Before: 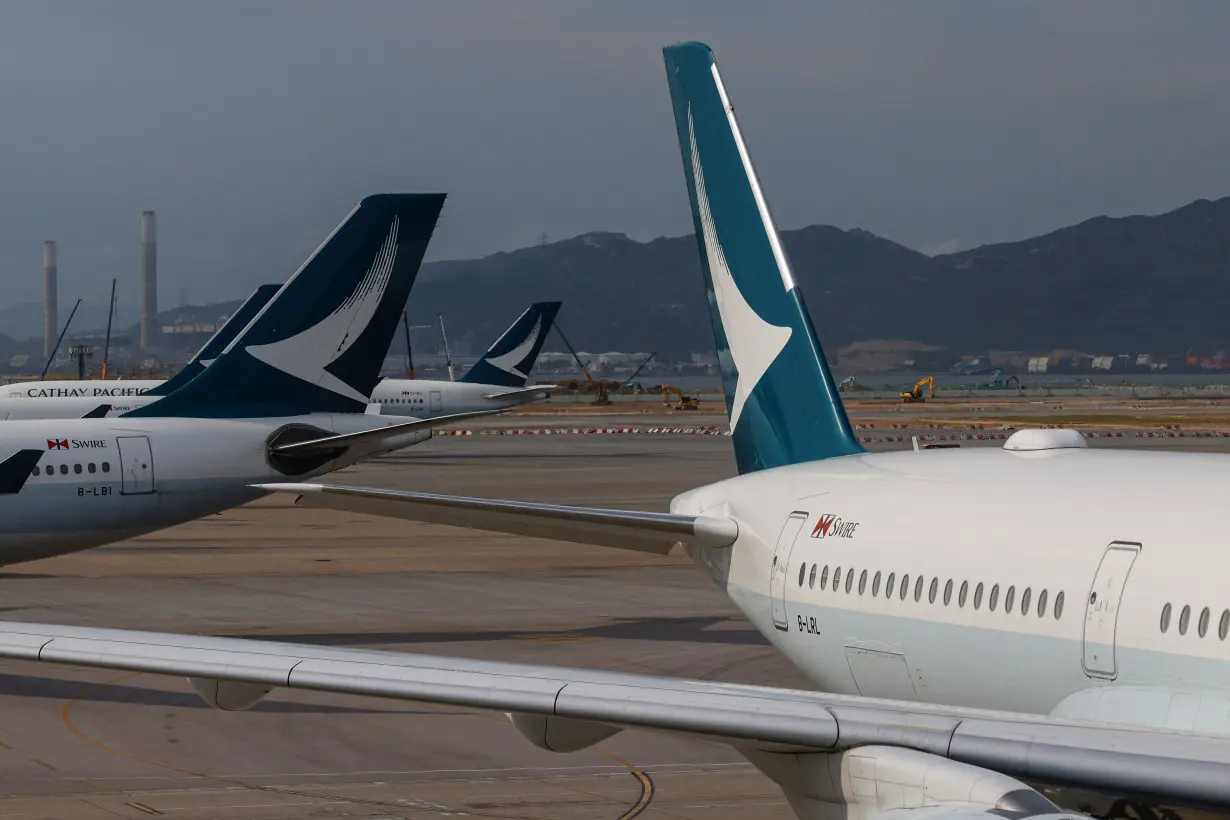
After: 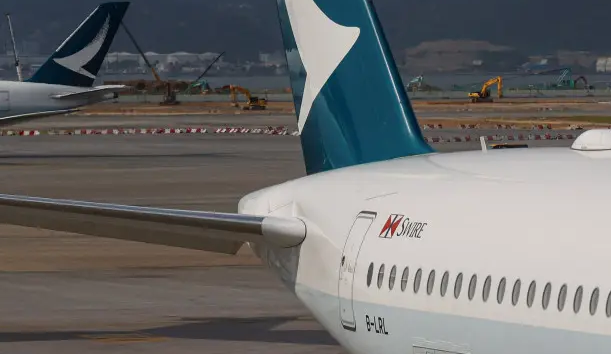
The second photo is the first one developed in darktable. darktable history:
crop: left 35.199%, top 36.686%, right 15.104%, bottom 20.073%
